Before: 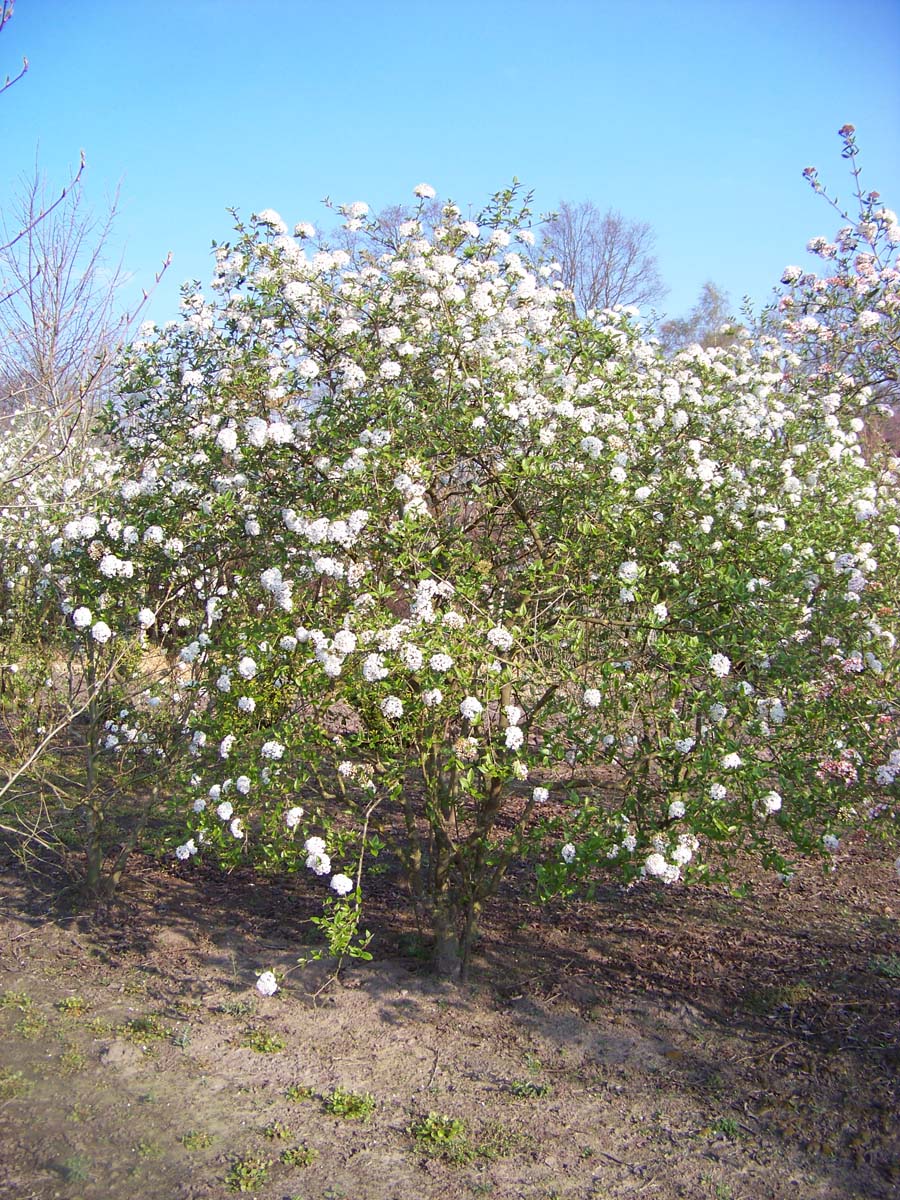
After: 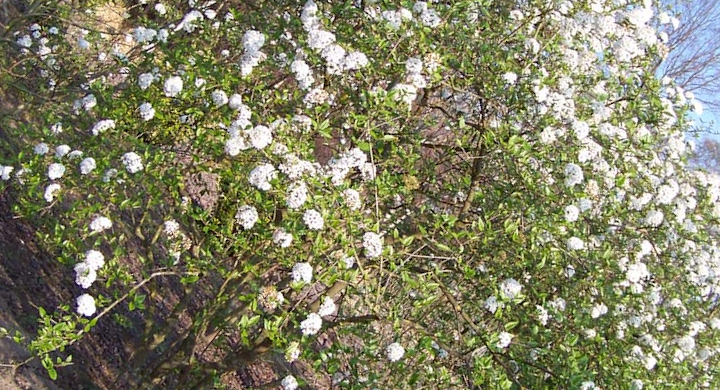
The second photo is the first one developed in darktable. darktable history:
crop and rotate: angle -45.21°, top 16.741%, right 1.009%, bottom 11.732%
